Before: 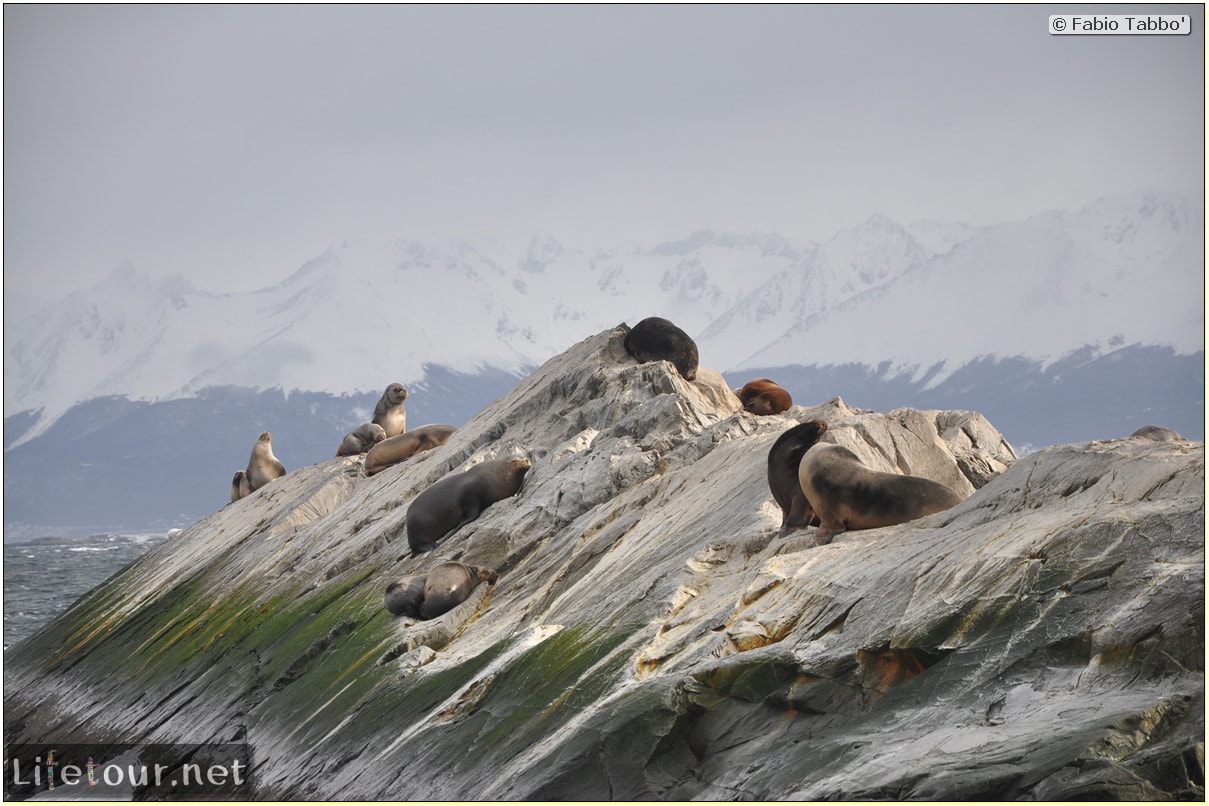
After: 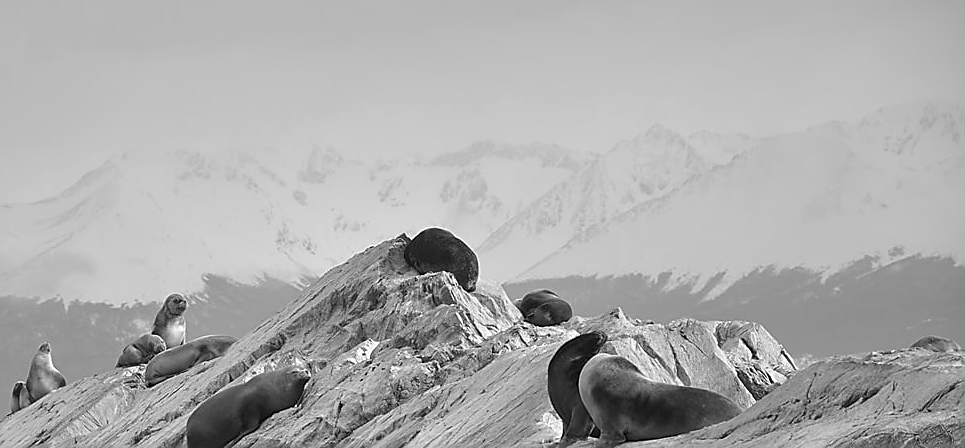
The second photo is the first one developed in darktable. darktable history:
sharpen: radius 1.369, amount 1.233, threshold 0.629
crop: left 18.263%, top 11.114%, right 1.912%, bottom 33.228%
levels: levels [0, 0.492, 0.984]
contrast brightness saturation: saturation -0.993
velvia: on, module defaults
